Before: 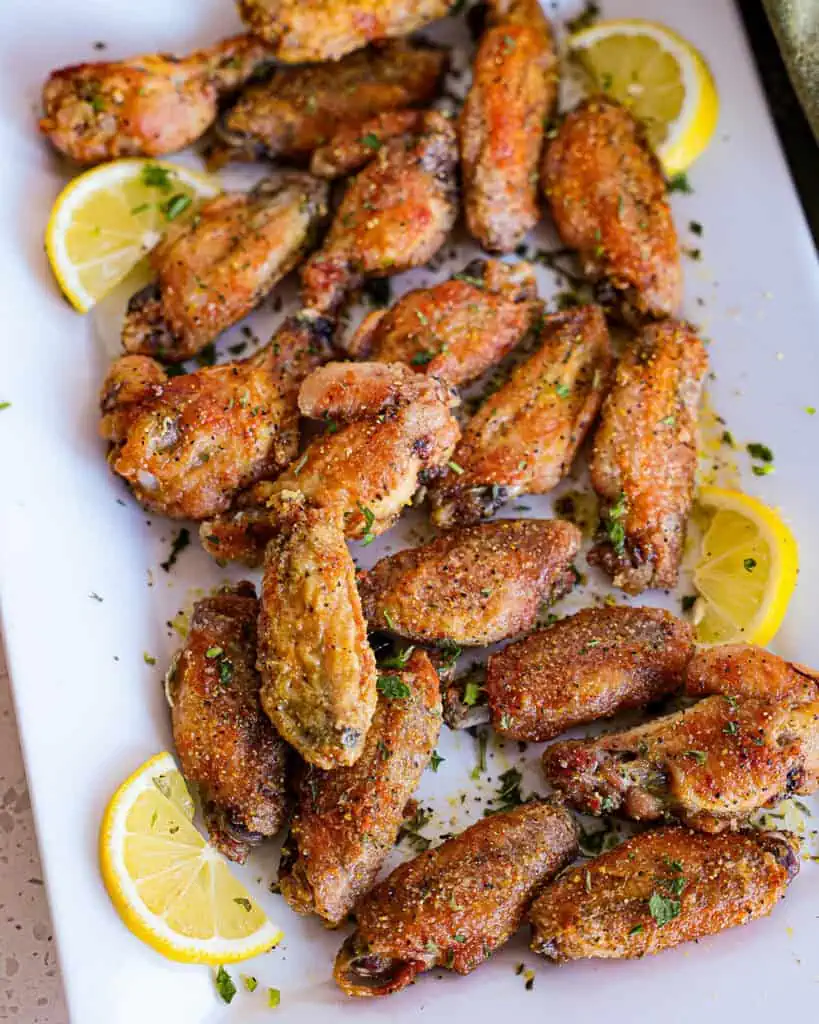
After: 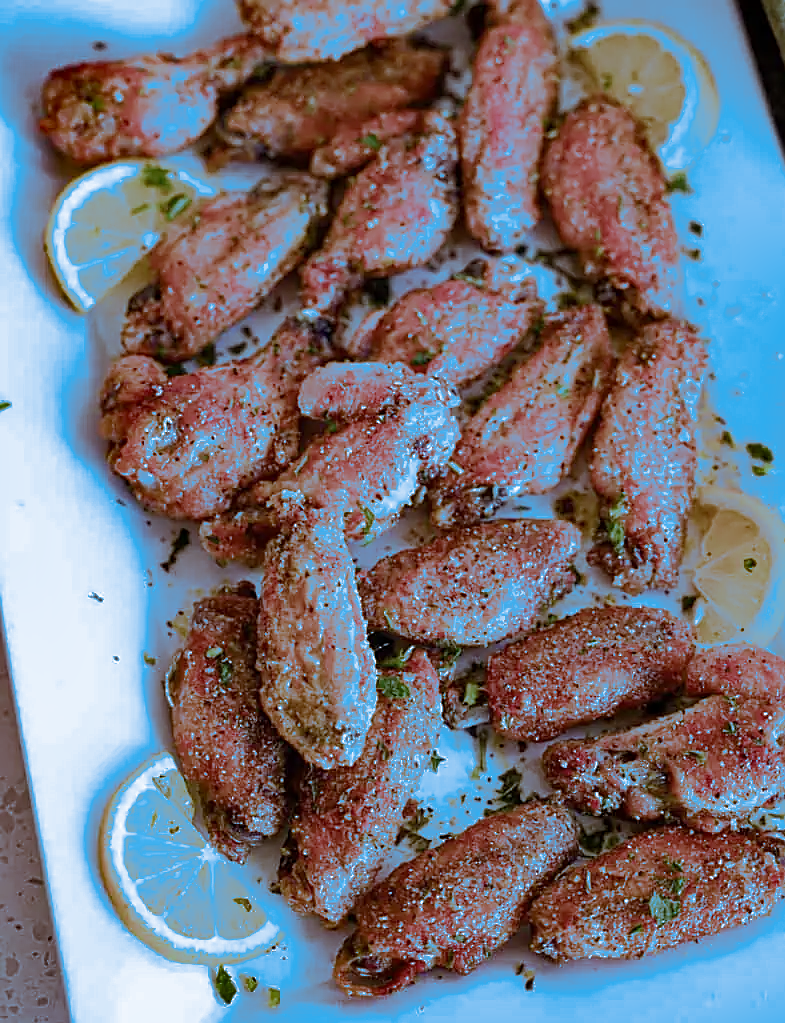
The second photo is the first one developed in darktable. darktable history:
crop: right 4.126%, bottom 0.031%
shadows and highlights: white point adjustment 0.1, highlights -70, soften with gaussian
split-toning: shadows › hue 220°, shadows › saturation 0.64, highlights › hue 220°, highlights › saturation 0.64, balance 0, compress 5.22%
sharpen: on, module defaults
